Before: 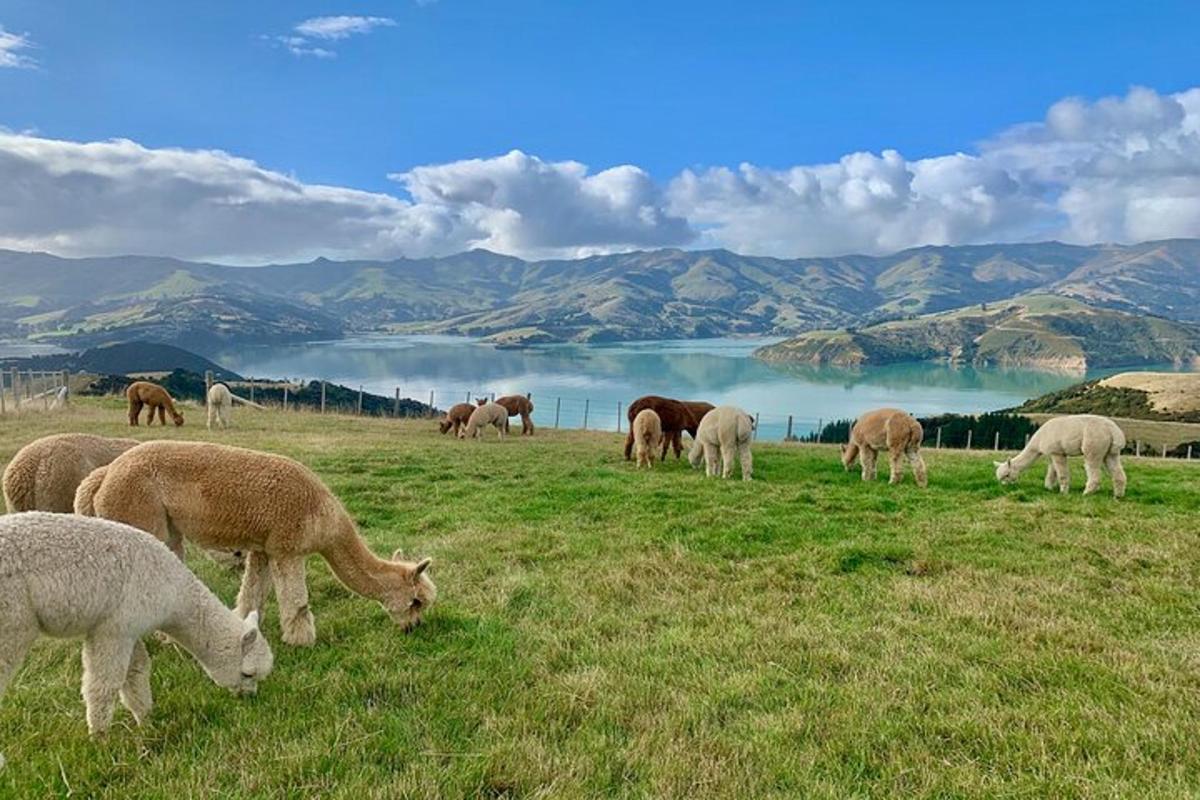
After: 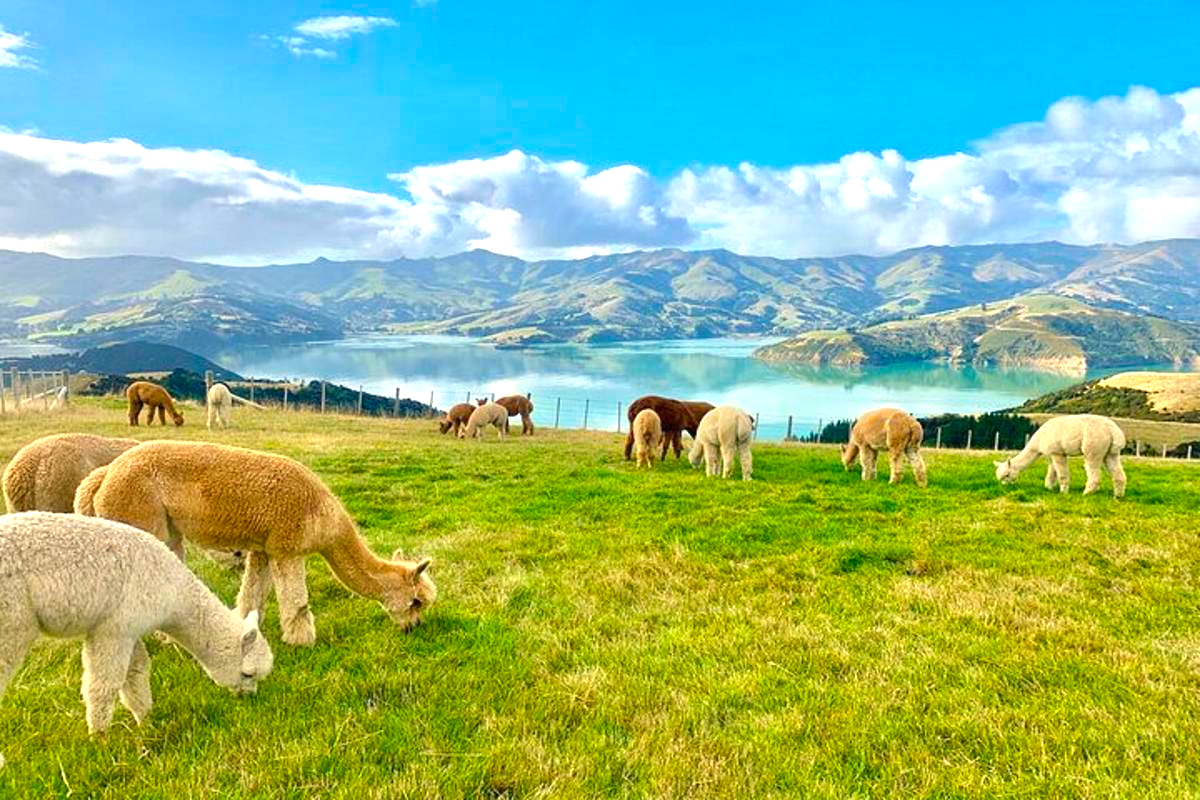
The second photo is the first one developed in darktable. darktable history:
color balance rgb: highlights gain › chroma 3.103%, highlights gain › hue 78.46°, perceptual saturation grading › global saturation 25.616%, global vibrance 20%
exposure: black level correction 0, exposure 0.947 EV, compensate highlight preservation false
